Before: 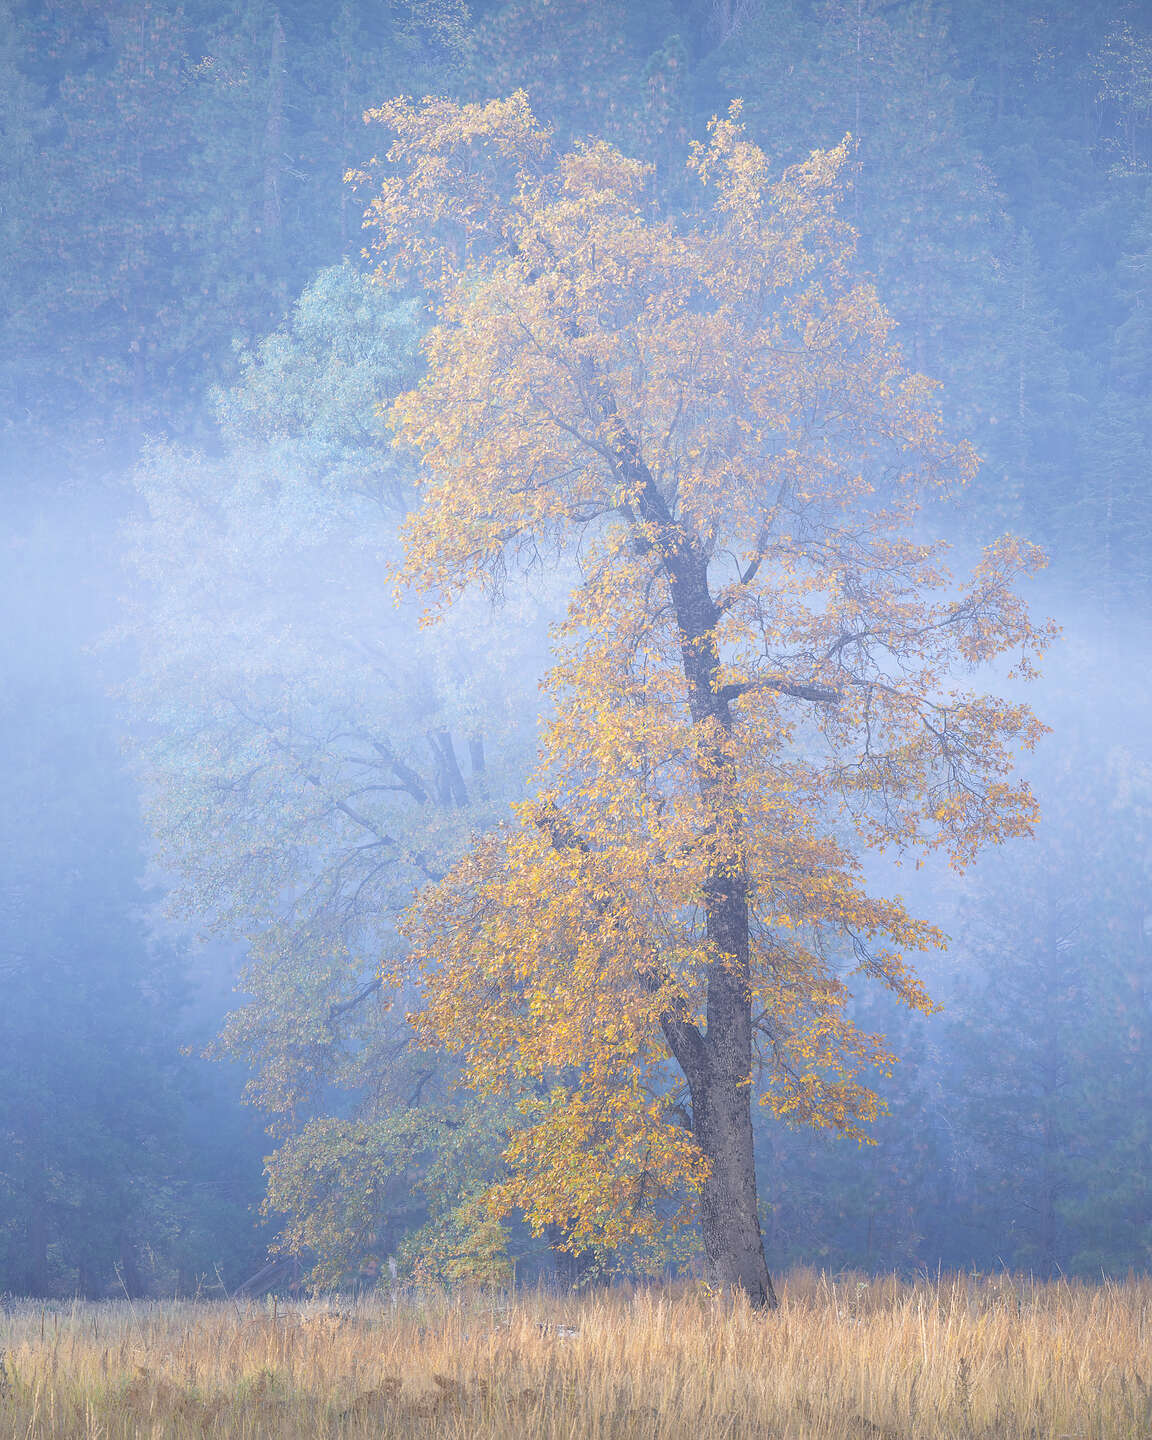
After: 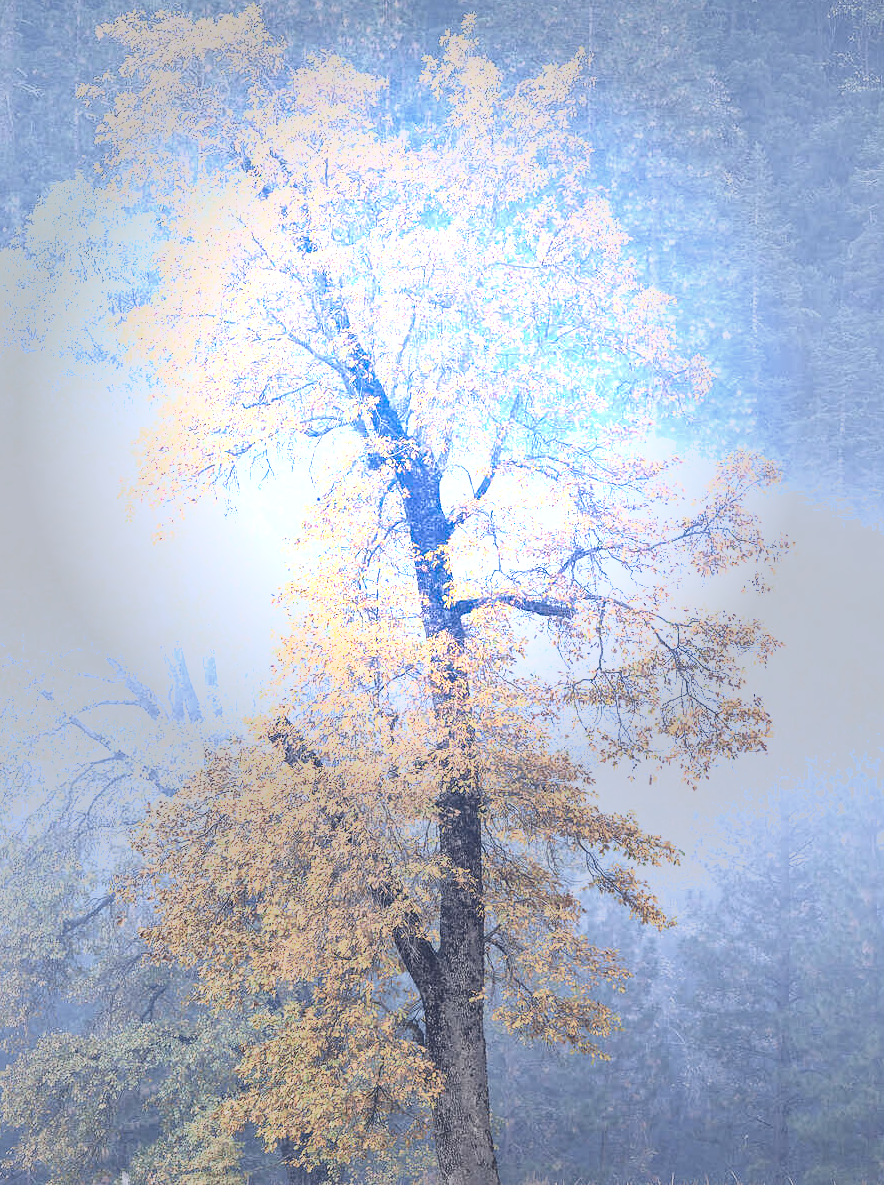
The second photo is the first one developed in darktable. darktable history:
local contrast: mode bilateral grid, contrast 25, coarseness 60, detail 152%, midtone range 0.2
vignetting: fall-off start 31.15%, fall-off radius 35.3%, center (-0.065, -0.309), unbound false
shadows and highlights: shadows 25.53, highlights -47.86, soften with gaussian
exposure: exposure 0.201 EV, compensate highlight preservation false
base curve: curves: ch0 [(0, 0) (0.283, 0.295) (1, 1)], preserve colors none
contrast brightness saturation: contrast 0.182, saturation 0.302
levels: levels [0.036, 0.364, 0.827]
crop: left 23.195%, top 5.924%, bottom 11.76%
